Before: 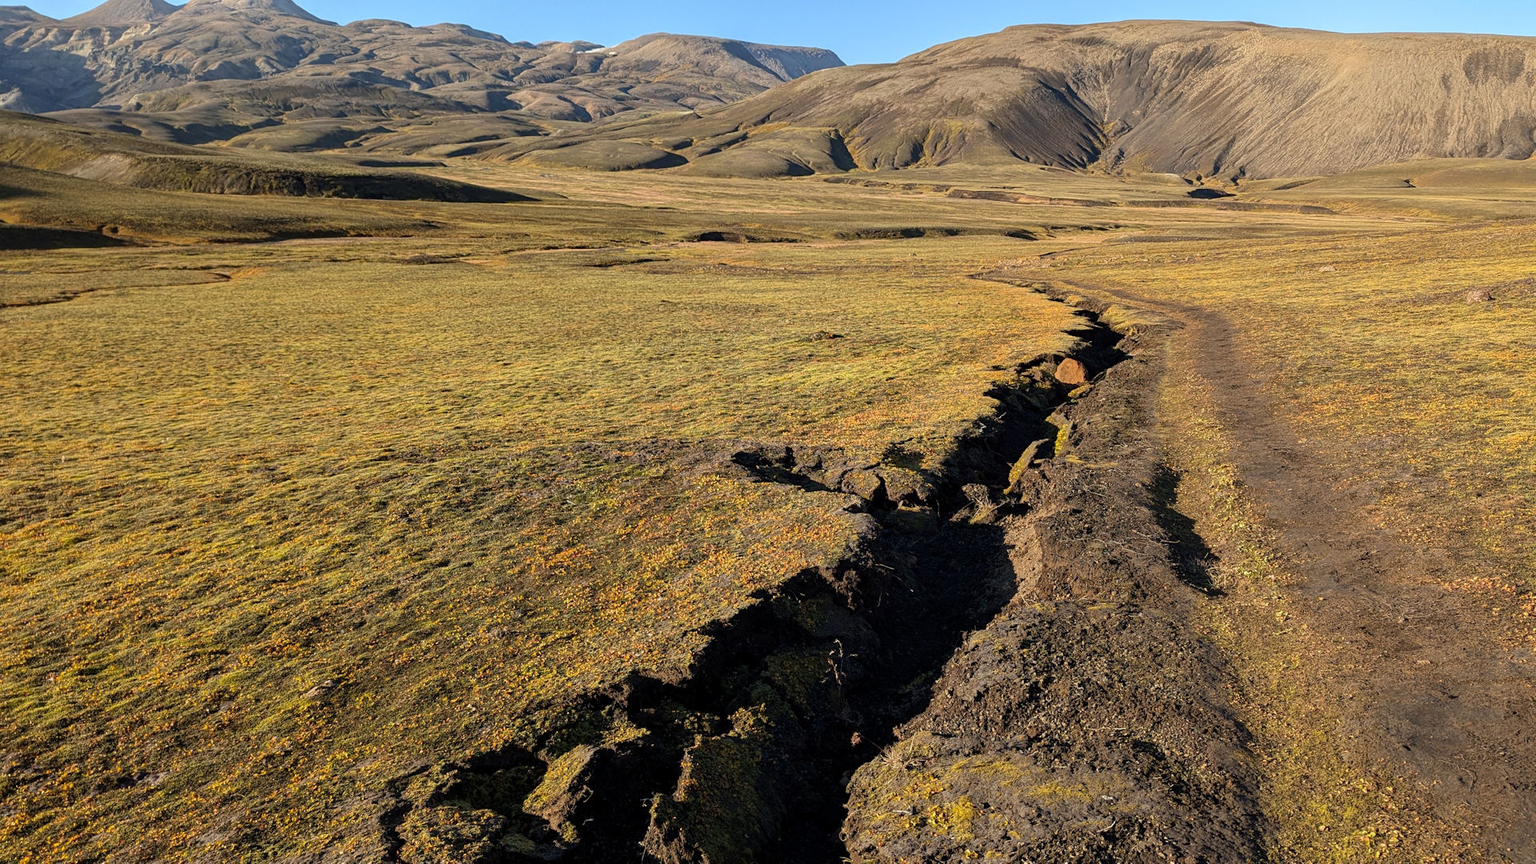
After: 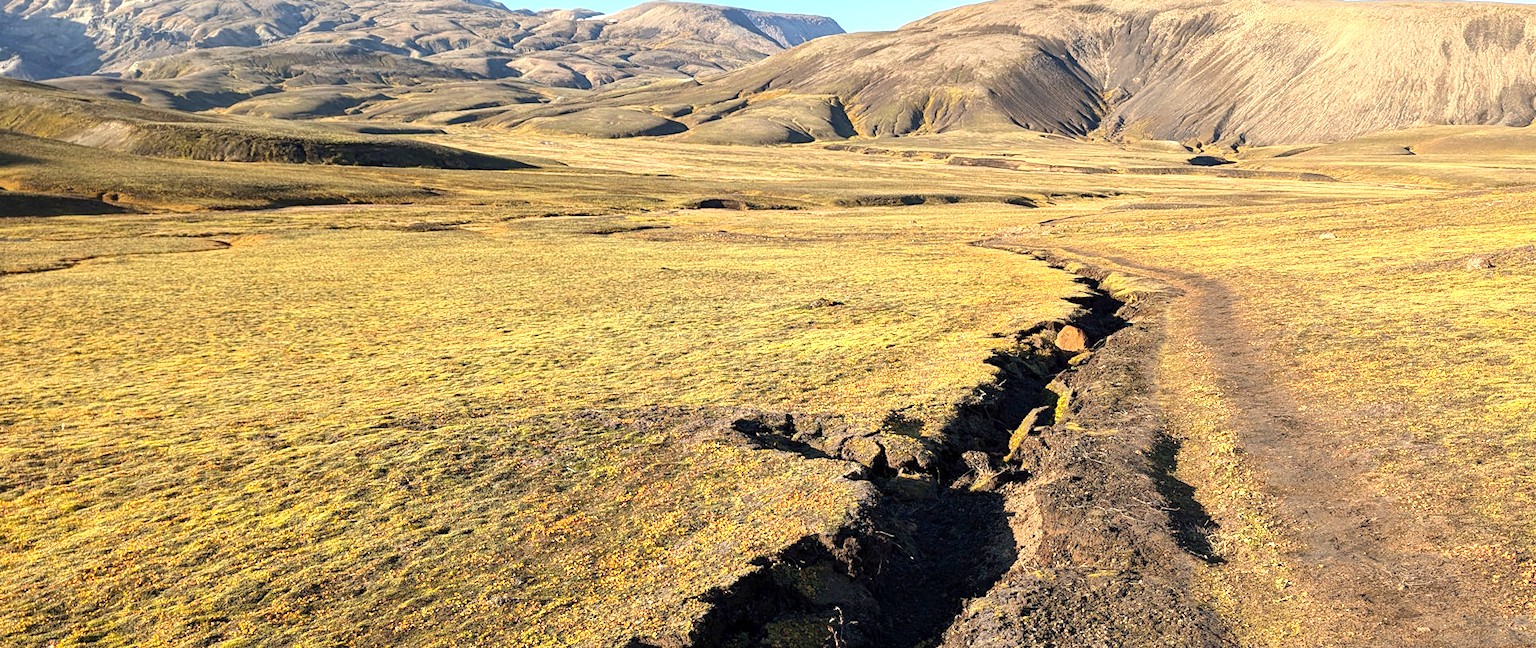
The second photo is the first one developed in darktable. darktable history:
tone equalizer: on, module defaults
exposure: exposure 1 EV, compensate highlight preservation false
crop: top 3.857%, bottom 21.132%
color balance: contrast -0.5%
